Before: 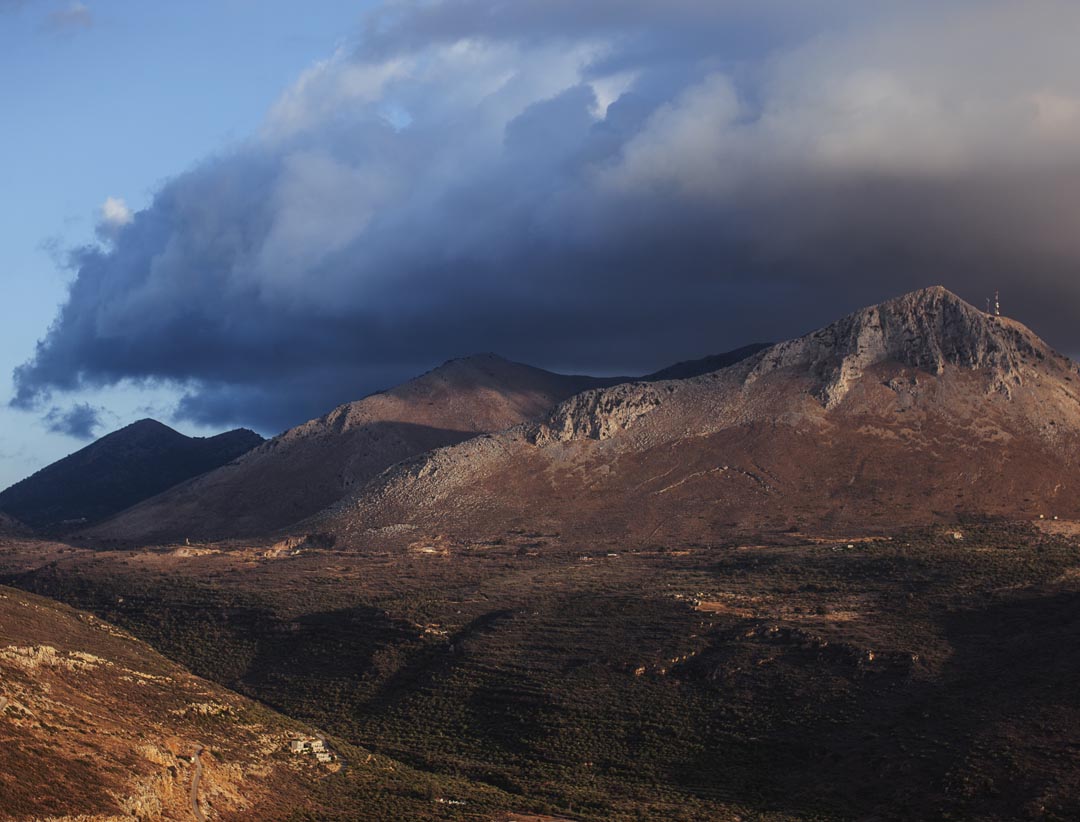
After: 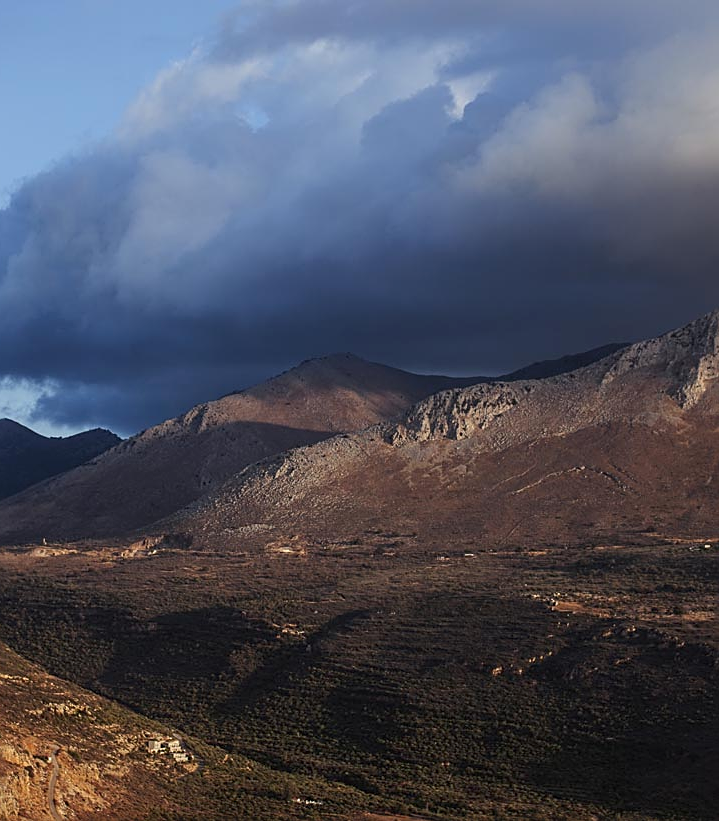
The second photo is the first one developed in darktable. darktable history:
sharpen: on, module defaults
crop and rotate: left 13.342%, right 19.991%
exposure: black level correction 0.001, compensate highlight preservation false
